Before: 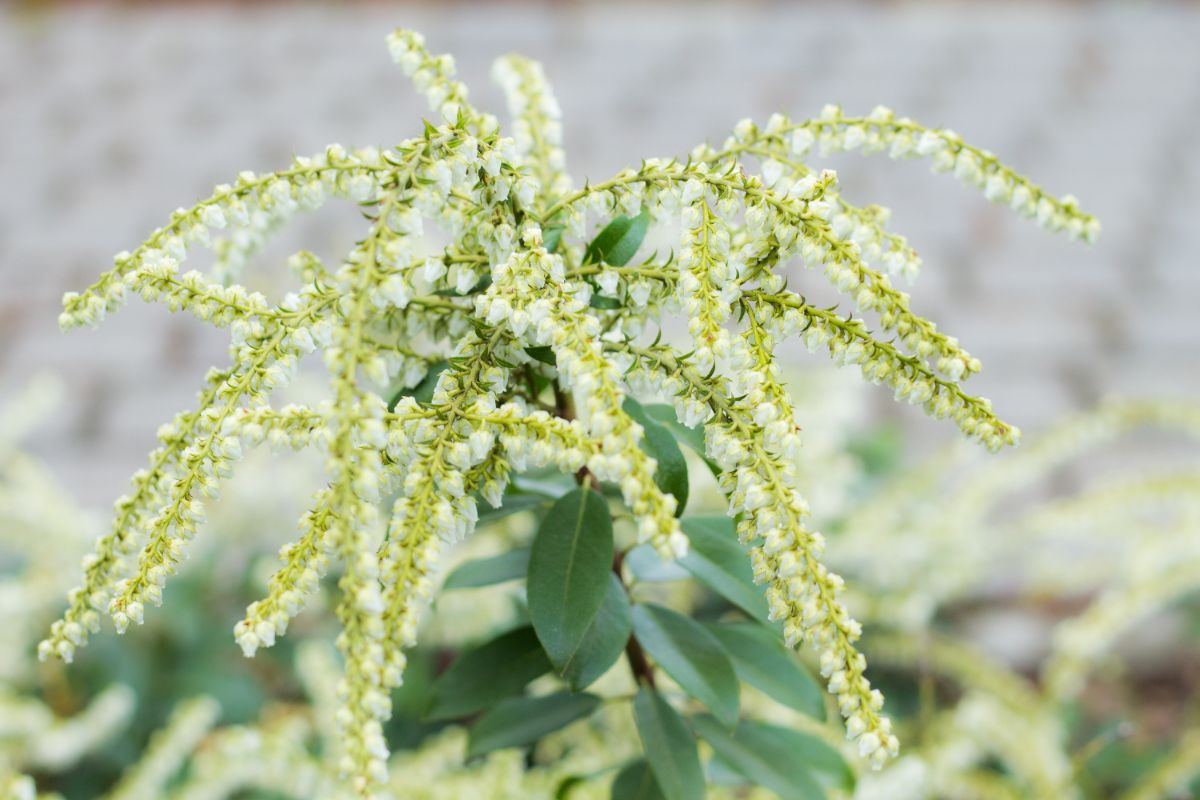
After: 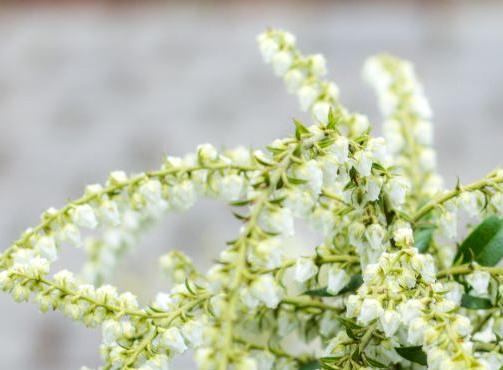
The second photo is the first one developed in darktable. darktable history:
local contrast: detail 130%
crop and rotate: left 10.817%, top 0.062%, right 47.194%, bottom 53.626%
